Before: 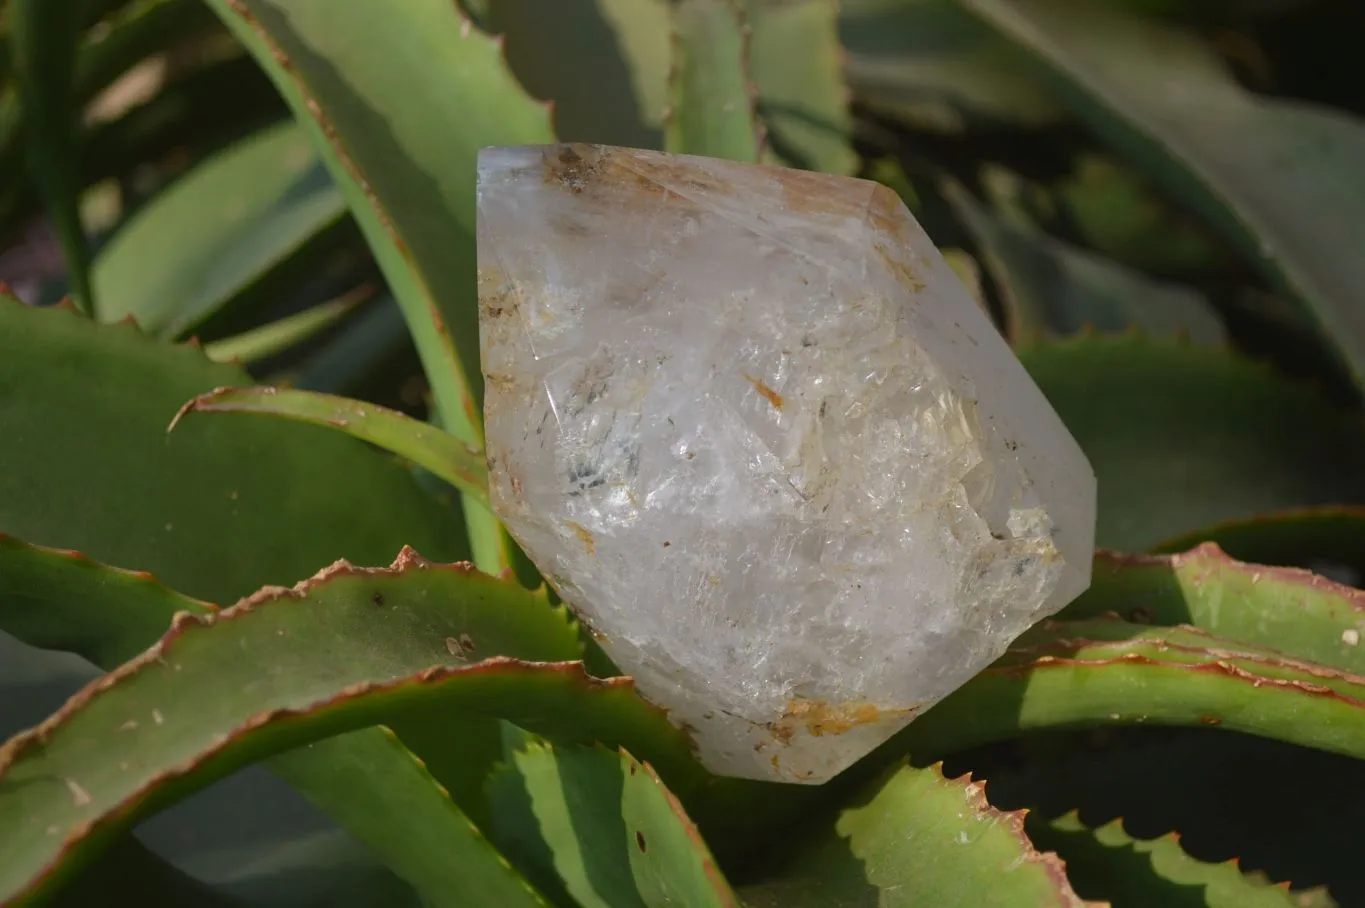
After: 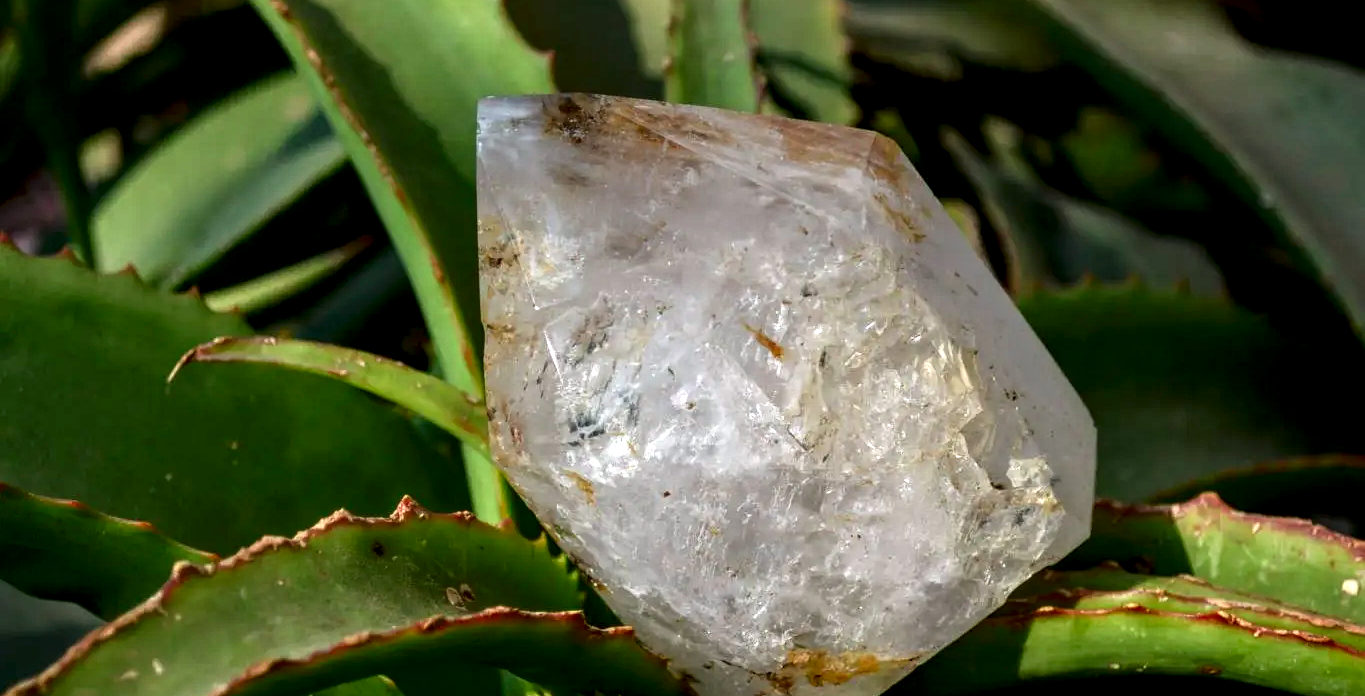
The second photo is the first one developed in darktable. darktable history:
tone curve: curves: ch0 [(0, 0) (0.139, 0.067) (0.319, 0.269) (0.498, 0.505) (0.725, 0.824) (0.864, 0.945) (0.985, 1)]; ch1 [(0, 0) (0.291, 0.197) (0.456, 0.426) (0.495, 0.488) (0.557, 0.578) (0.599, 0.644) (0.702, 0.786) (1, 1)]; ch2 [(0, 0) (0.125, 0.089) (0.353, 0.329) (0.447, 0.43) (0.557, 0.566) (0.63, 0.667) (1, 1)], color space Lab, independent channels, preserve colors none
local contrast: highlights 60%, shadows 60%, detail 160%
crop: top 5.588%, bottom 17.694%
